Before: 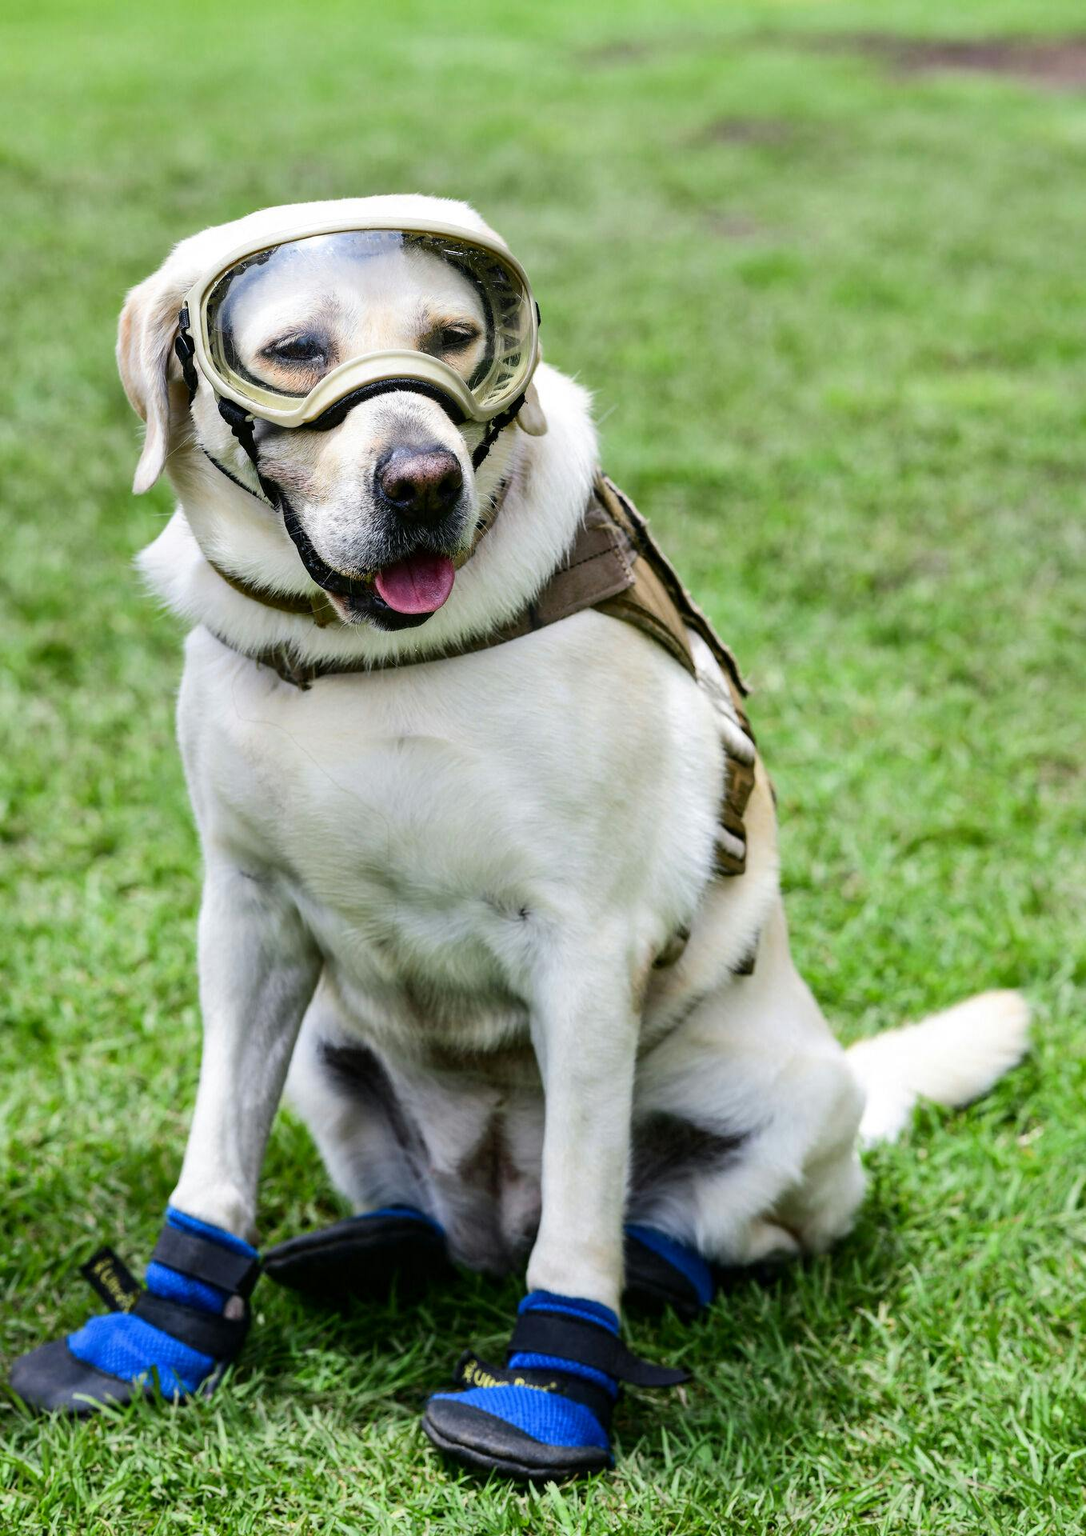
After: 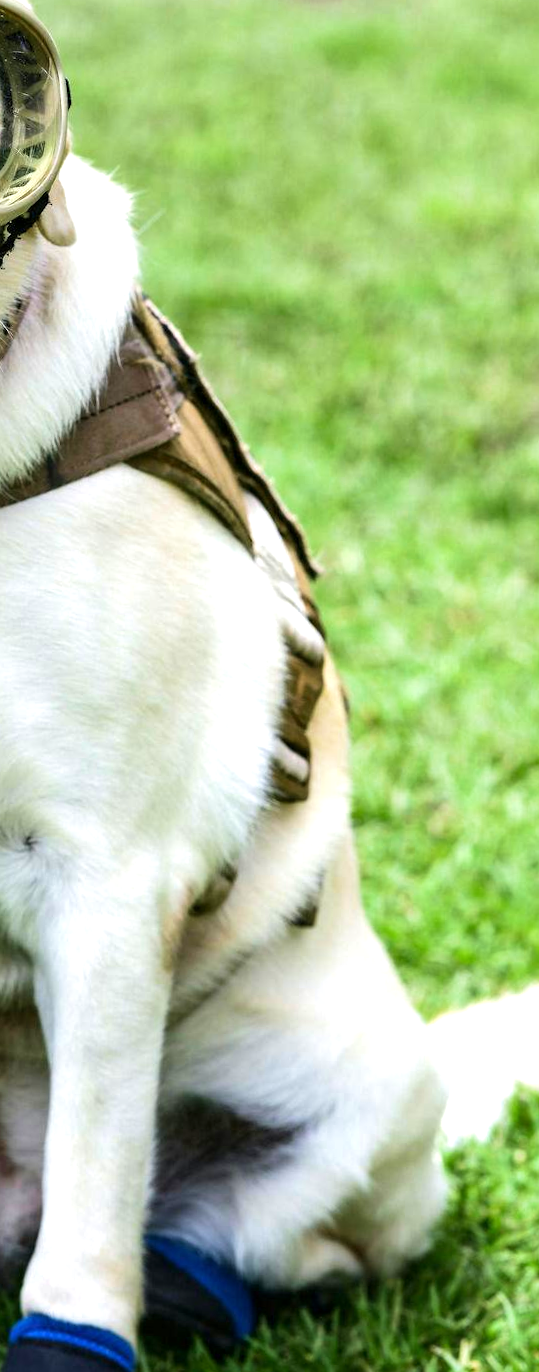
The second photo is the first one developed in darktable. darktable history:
velvia: on, module defaults
rotate and perspective: rotation 1.57°, crop left 0.018, crop right 0.982, crop top 0.039, crop bottom 0.961
exposure: exposure 0.574 EV, compensate highlight preservation false
crop: left 45.721%, top 13.393%, right 14.118%, bottom 10.01%
